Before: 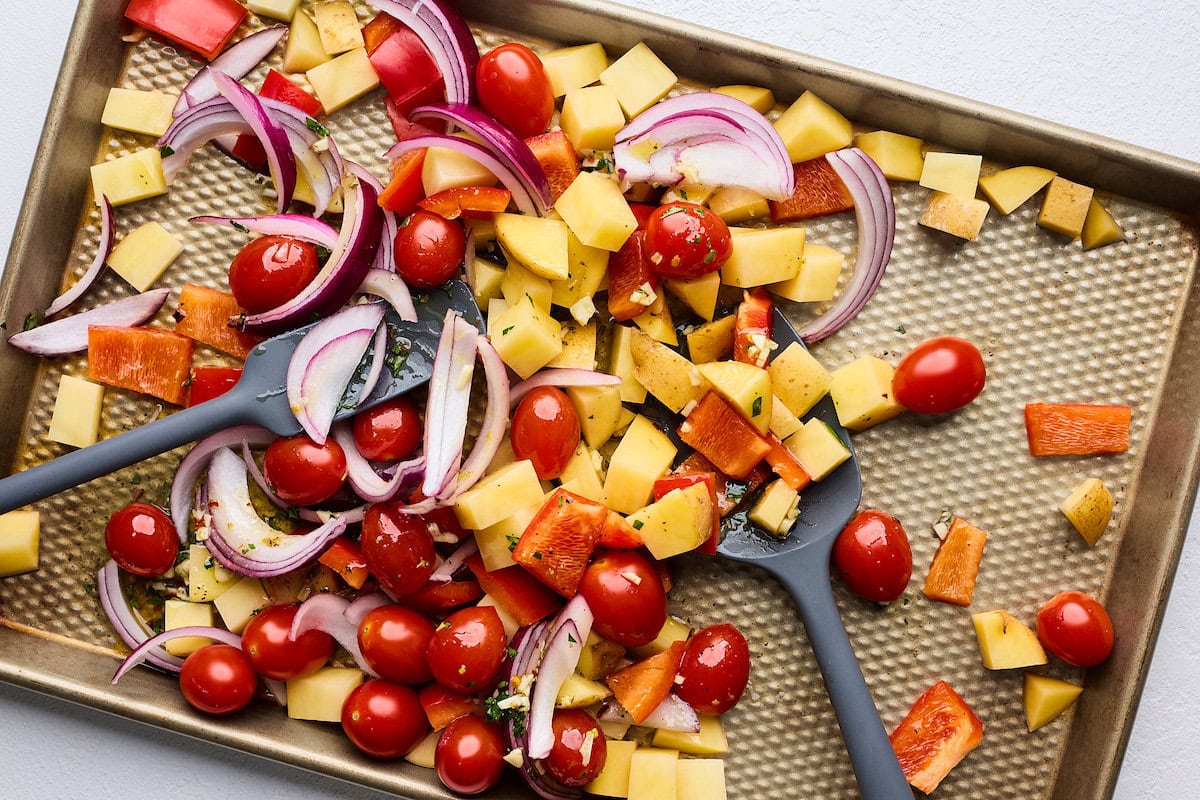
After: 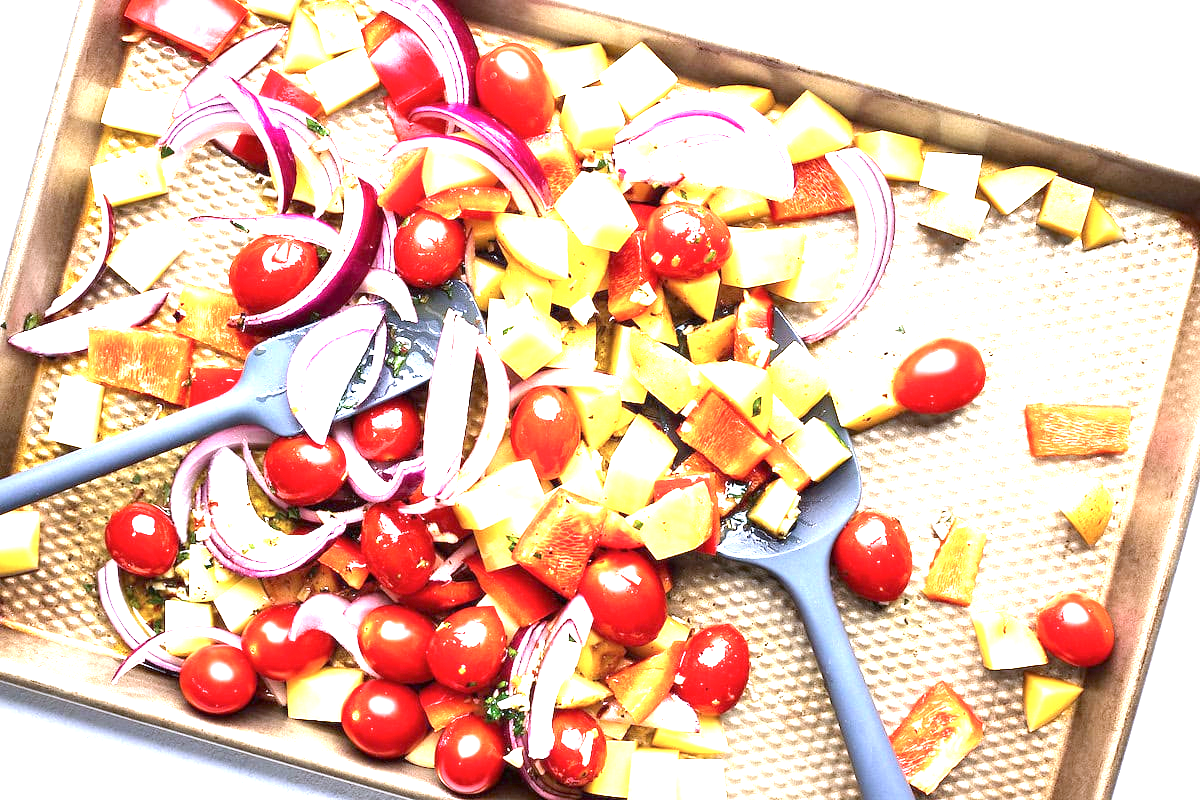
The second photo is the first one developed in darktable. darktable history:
color calibration: illuminant as shot in camera, x 0.37, y 0.382, temperature 4313.32 K
exposure: exposure 2.207 EV, compensate highlight preservation false
